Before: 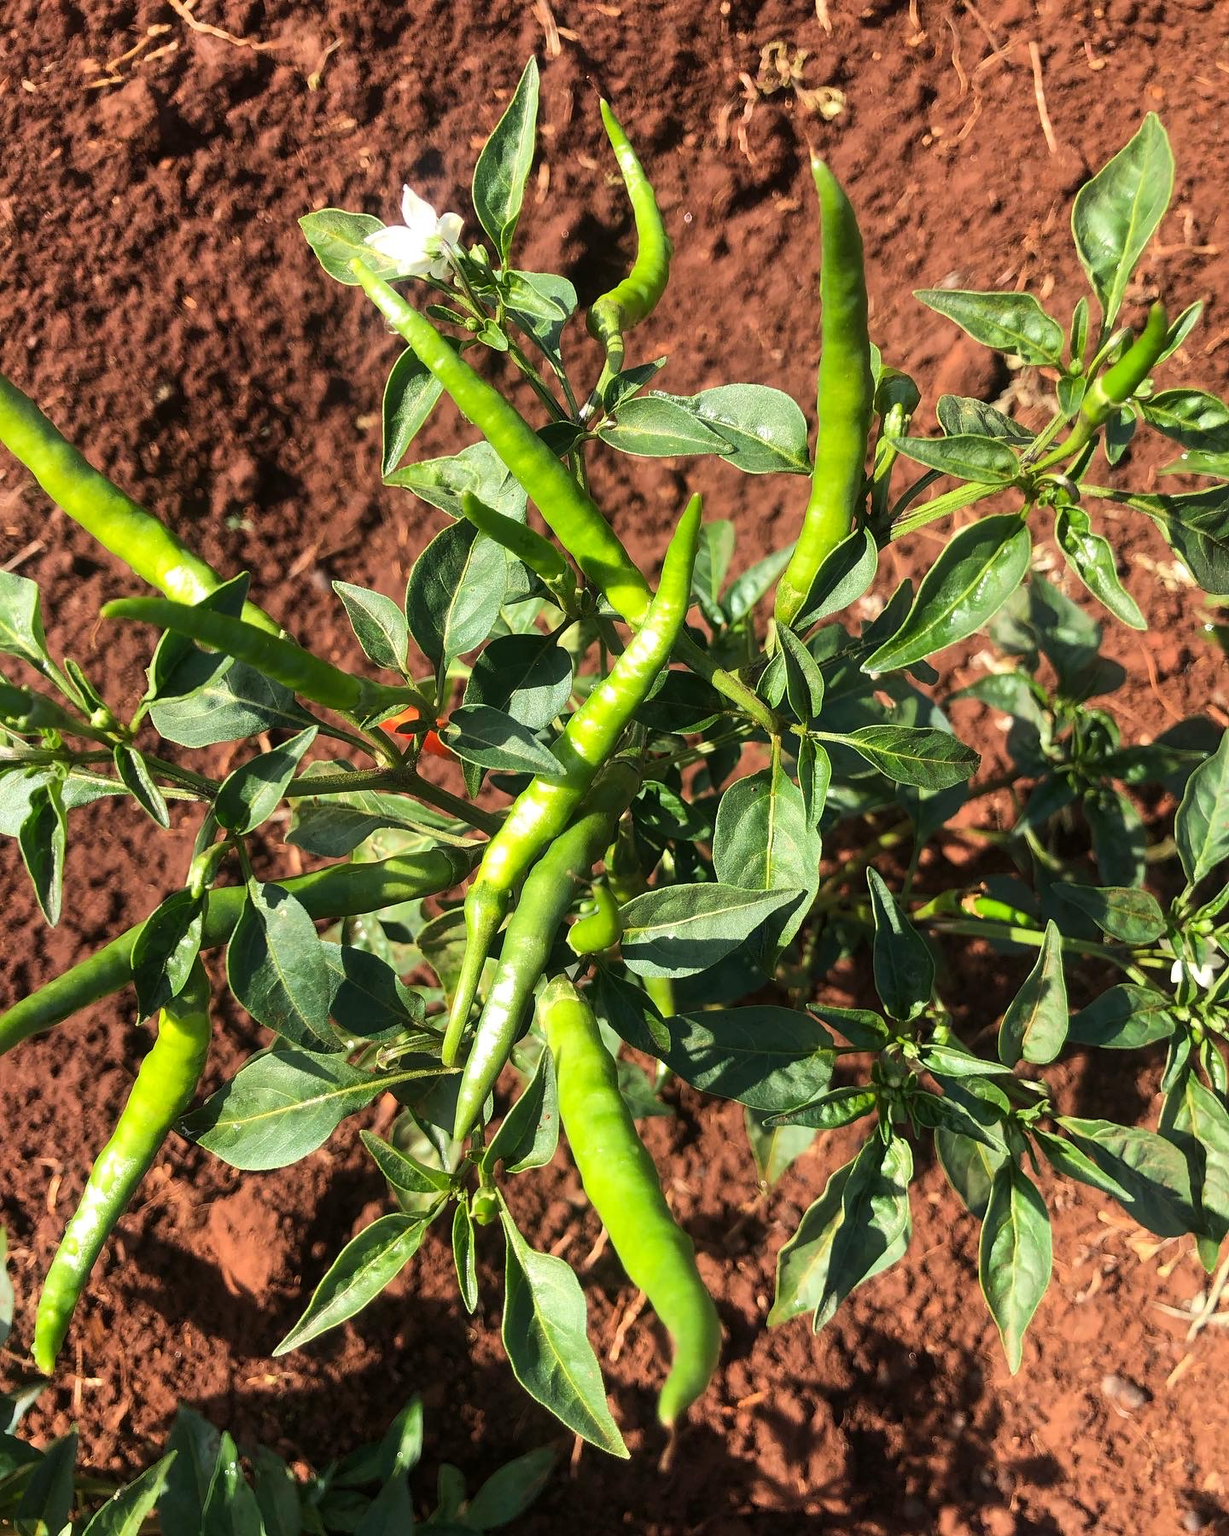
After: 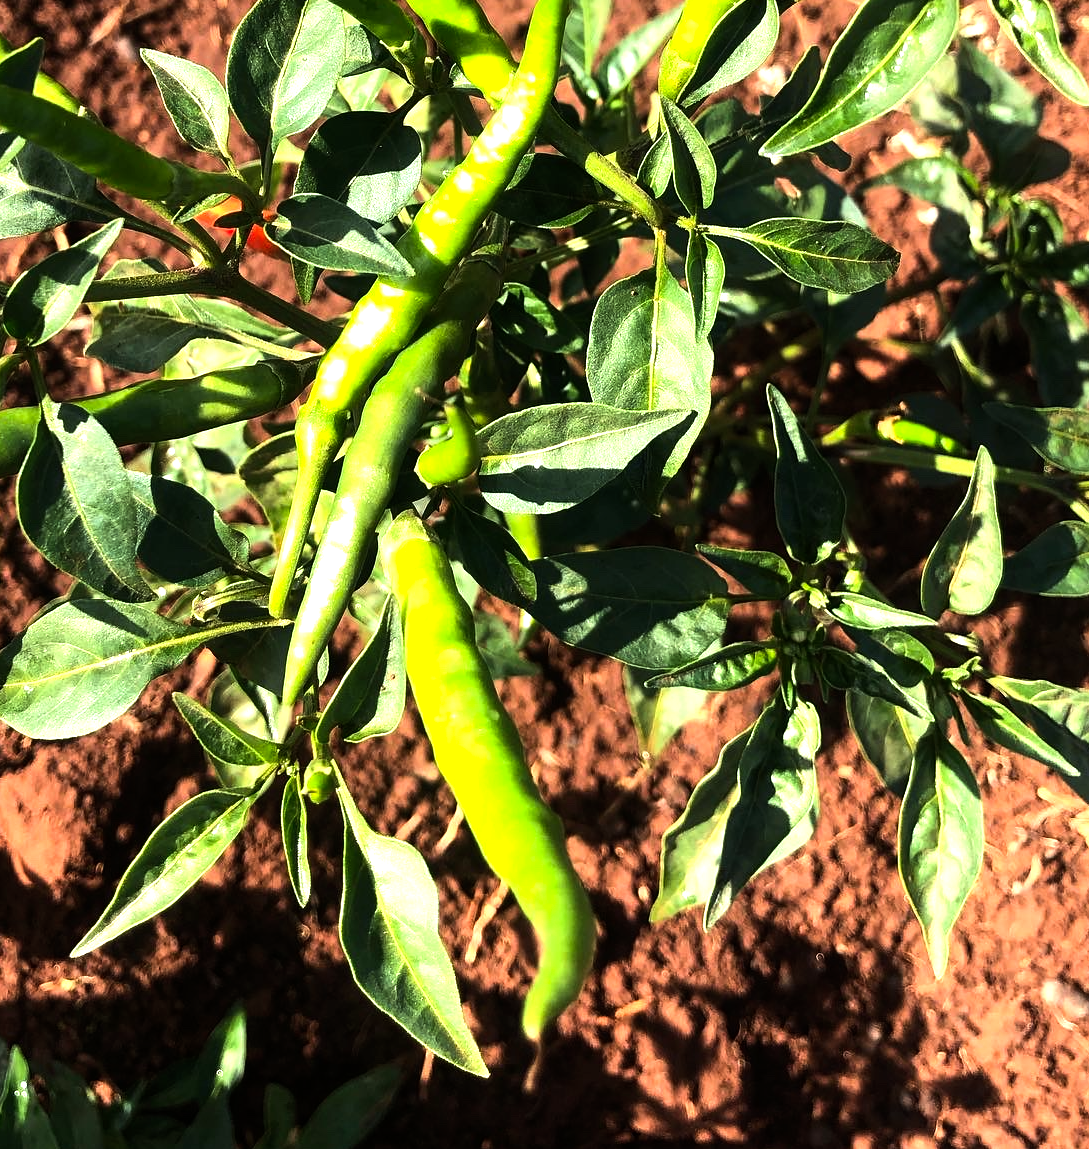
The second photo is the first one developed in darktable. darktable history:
tone equalizer: -8 EV -0.75 EV, -7 EV -0.7 EV, -6 EV -0.6 EV, -5 EV -0.4 EV, -3 EV 0.4 EV, -2 EV 0.6 EV, -1 EV 0.7 EV, +0 EV 0.75 EV, edges refinement/feathering 500, mask exposure compensation -1.57 EV, preserve details no
crop and rotate: left 17.299%, top 35.115%, right 7.015%, bottom 1.024%
color balance: contrast 10%
